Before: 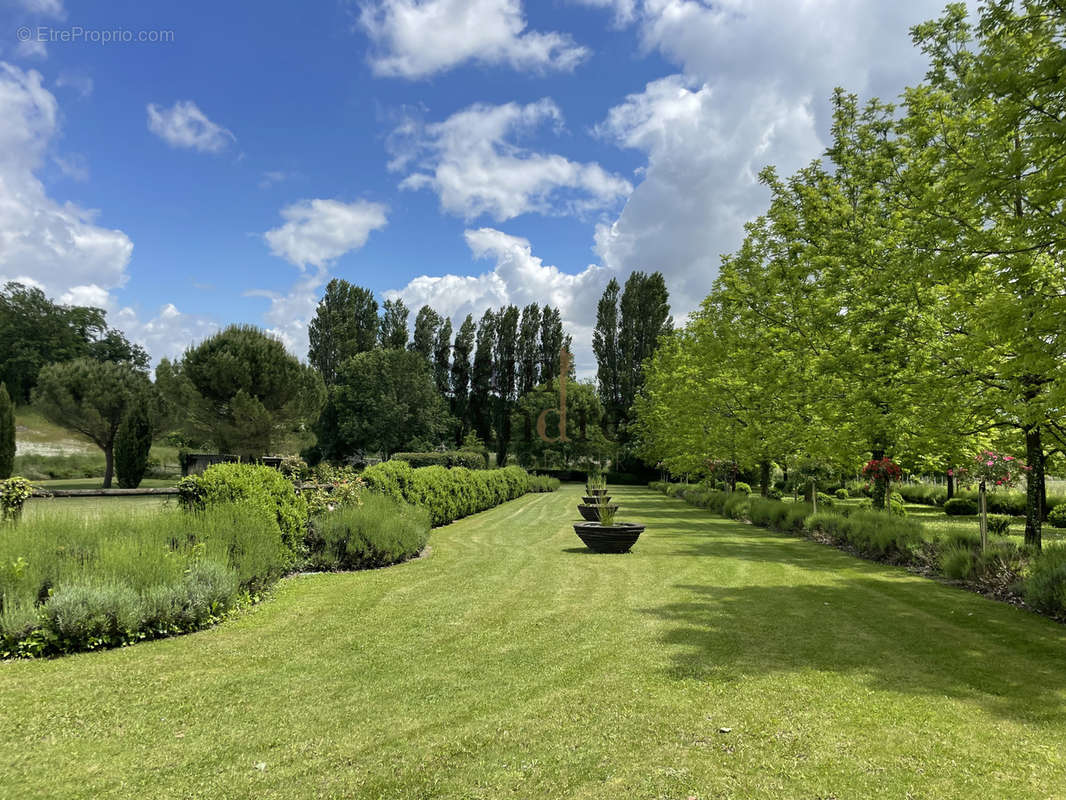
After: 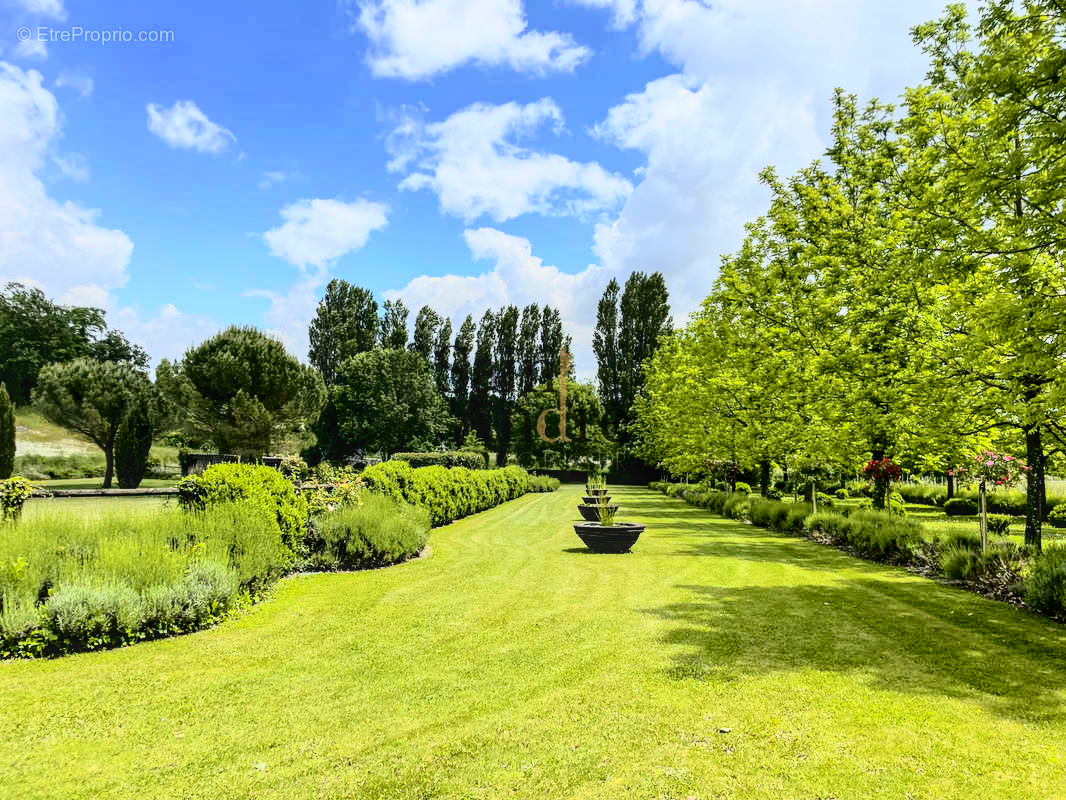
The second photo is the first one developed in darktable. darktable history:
color balance rgb: global offset › luminance -0.285%, global offset › hue 258.7°, linear chroma grading › global chroma 14.596%, perceptual saturation grading › global saturation 25.238%
tone curve: curves: ch0 [(0, 0.026) (0.155, 0.133) (0.272, 0.34) (0.434, 0.625) (0.676, 0.871) (0.994, 0.955)], color space Lab, independent channels, preserve colors none
local contrast: on, module defaults
